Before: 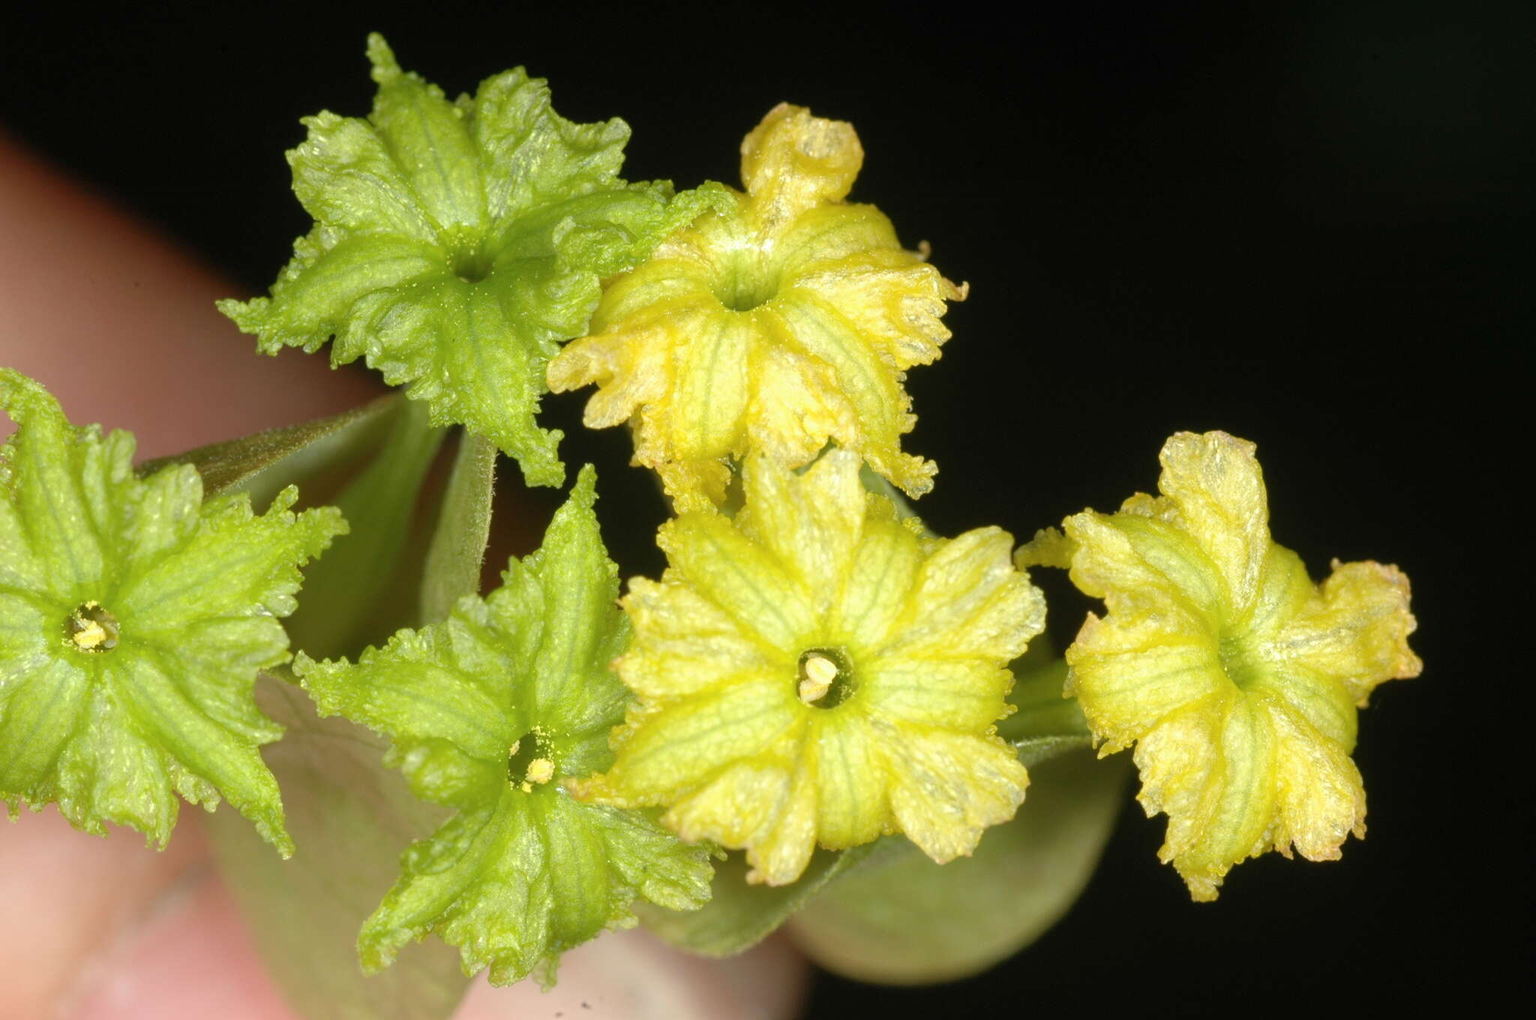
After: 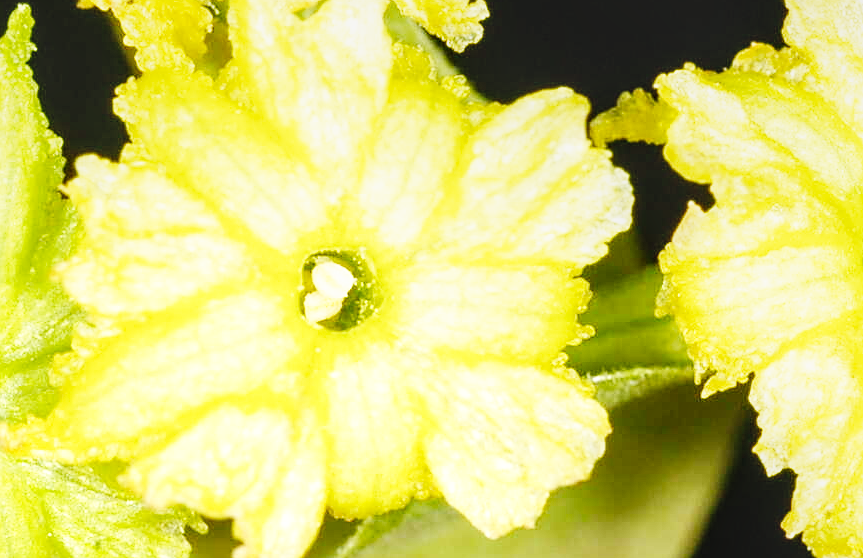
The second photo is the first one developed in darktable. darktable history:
crop: left 37.221%, top 45.169%, right 20.63%, bottom 13.777%
base curve: curves: ch0 [(0, 0) (0.007, 0.004) (0.027, 0.03) (0.046, 0.07) (0.207, 0.54) (0.442, 0.872) (0.673, 0.972) (1, 1)], preserve colors none
sharpen: on, module defaults
local contrast: on, module defaults
